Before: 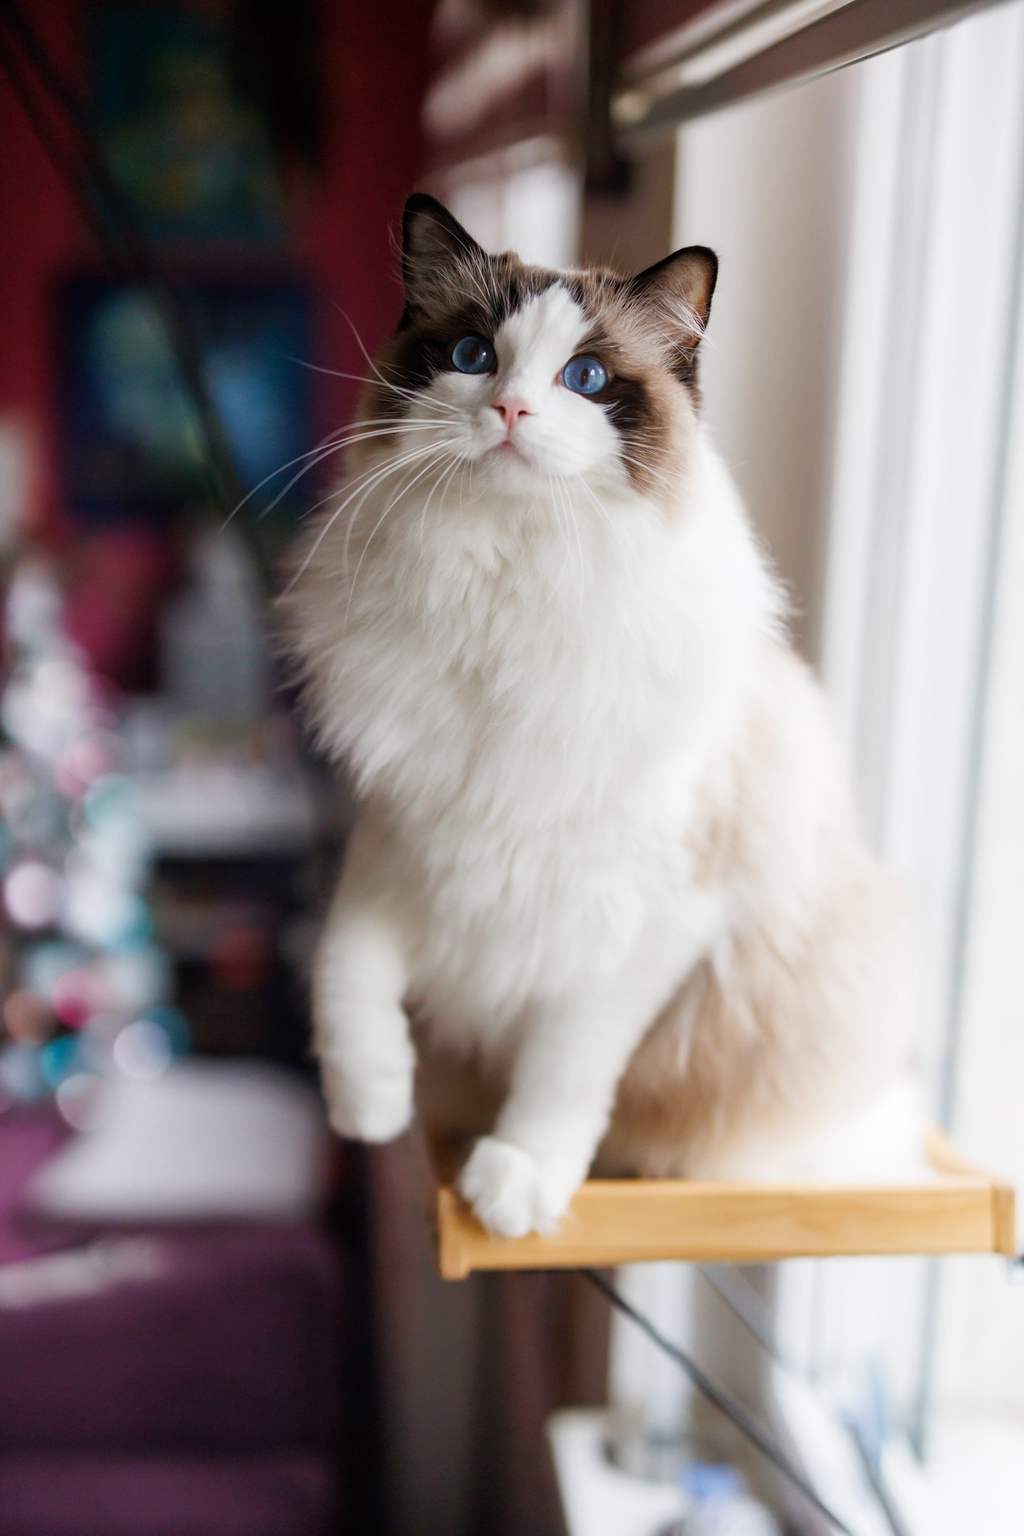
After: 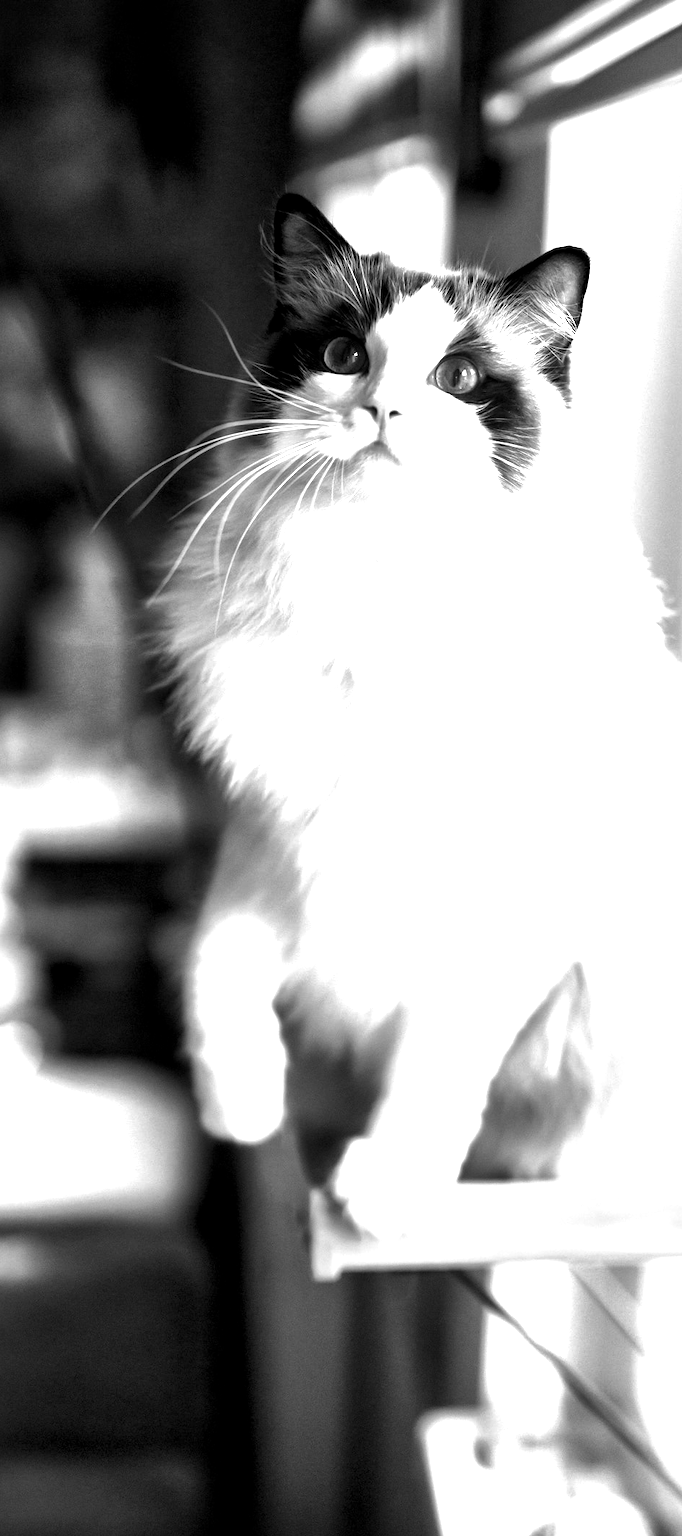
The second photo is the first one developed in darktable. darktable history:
exposure: exposure 0.197 EV, compensate highlight preservation false
monochrome: on, module defaults
local contrast: mode bilateral grid, contrast 20, coarseness 50, detail 171%, midtone range 0.2
crop and rotate: left 12.648%, right 20.685%
color balance rgb: linear chroma grading › highlights 100%, linear chroma grading › global chroma 23.41%, perceptual saturation grading › global saturation 35.38%, hue shift -10.68°, perceptual brilliance grading › highlights 47.25%, perceptual brilliance grading › mid-tones 22.2%, perceptual brilliance grading › shadows -5.93%
